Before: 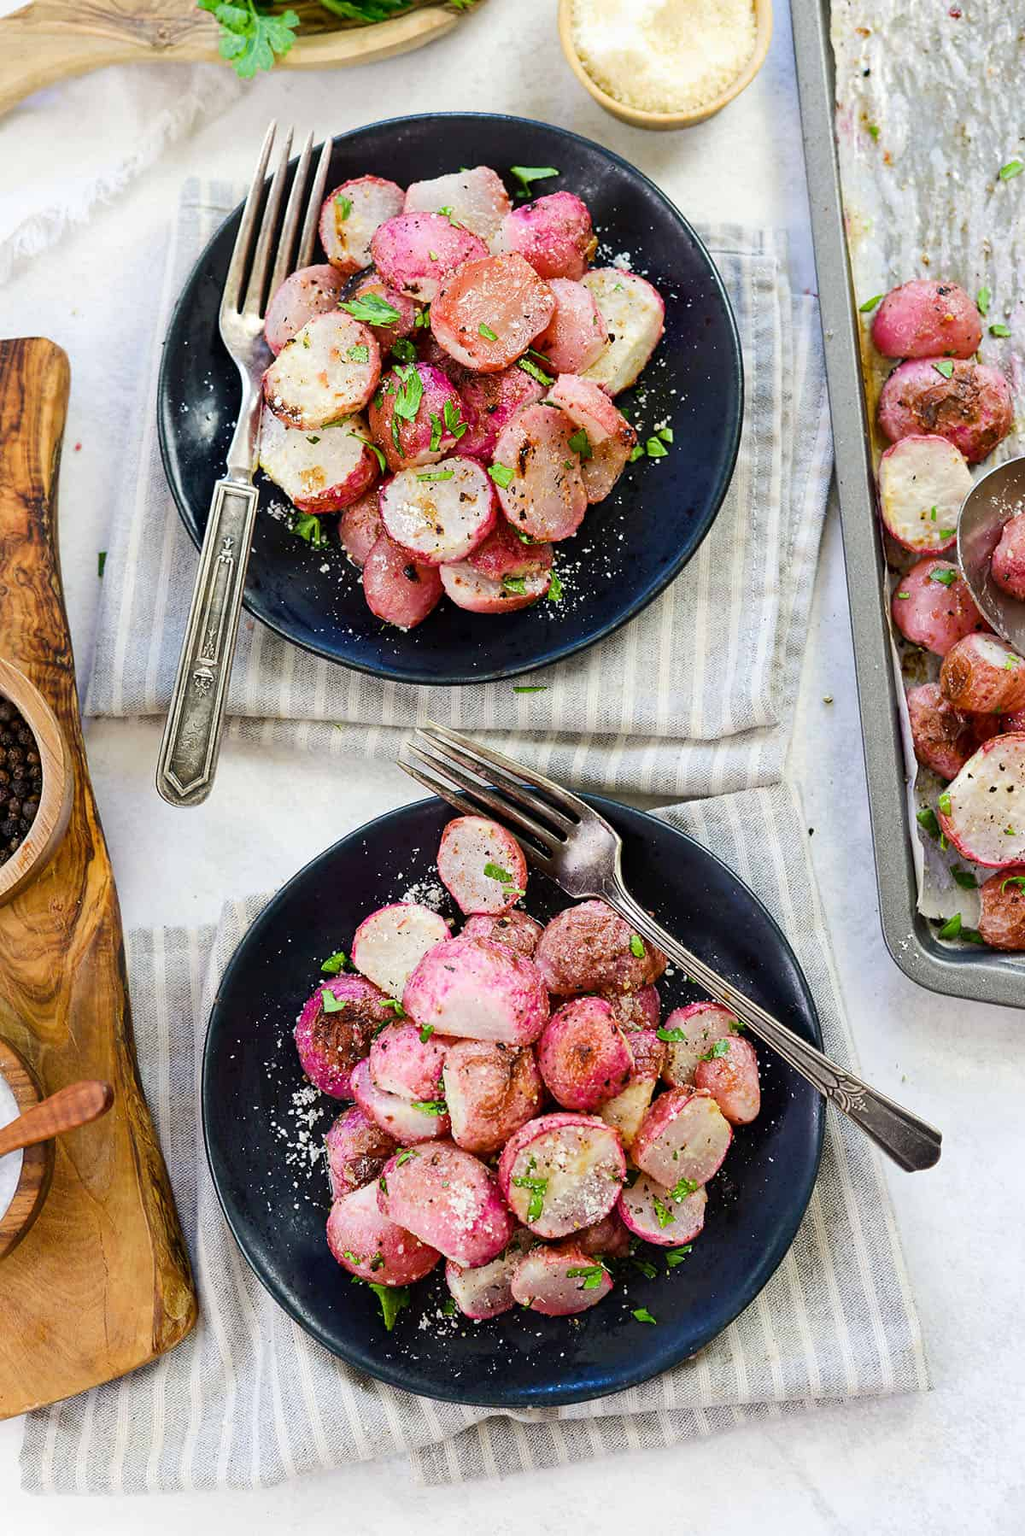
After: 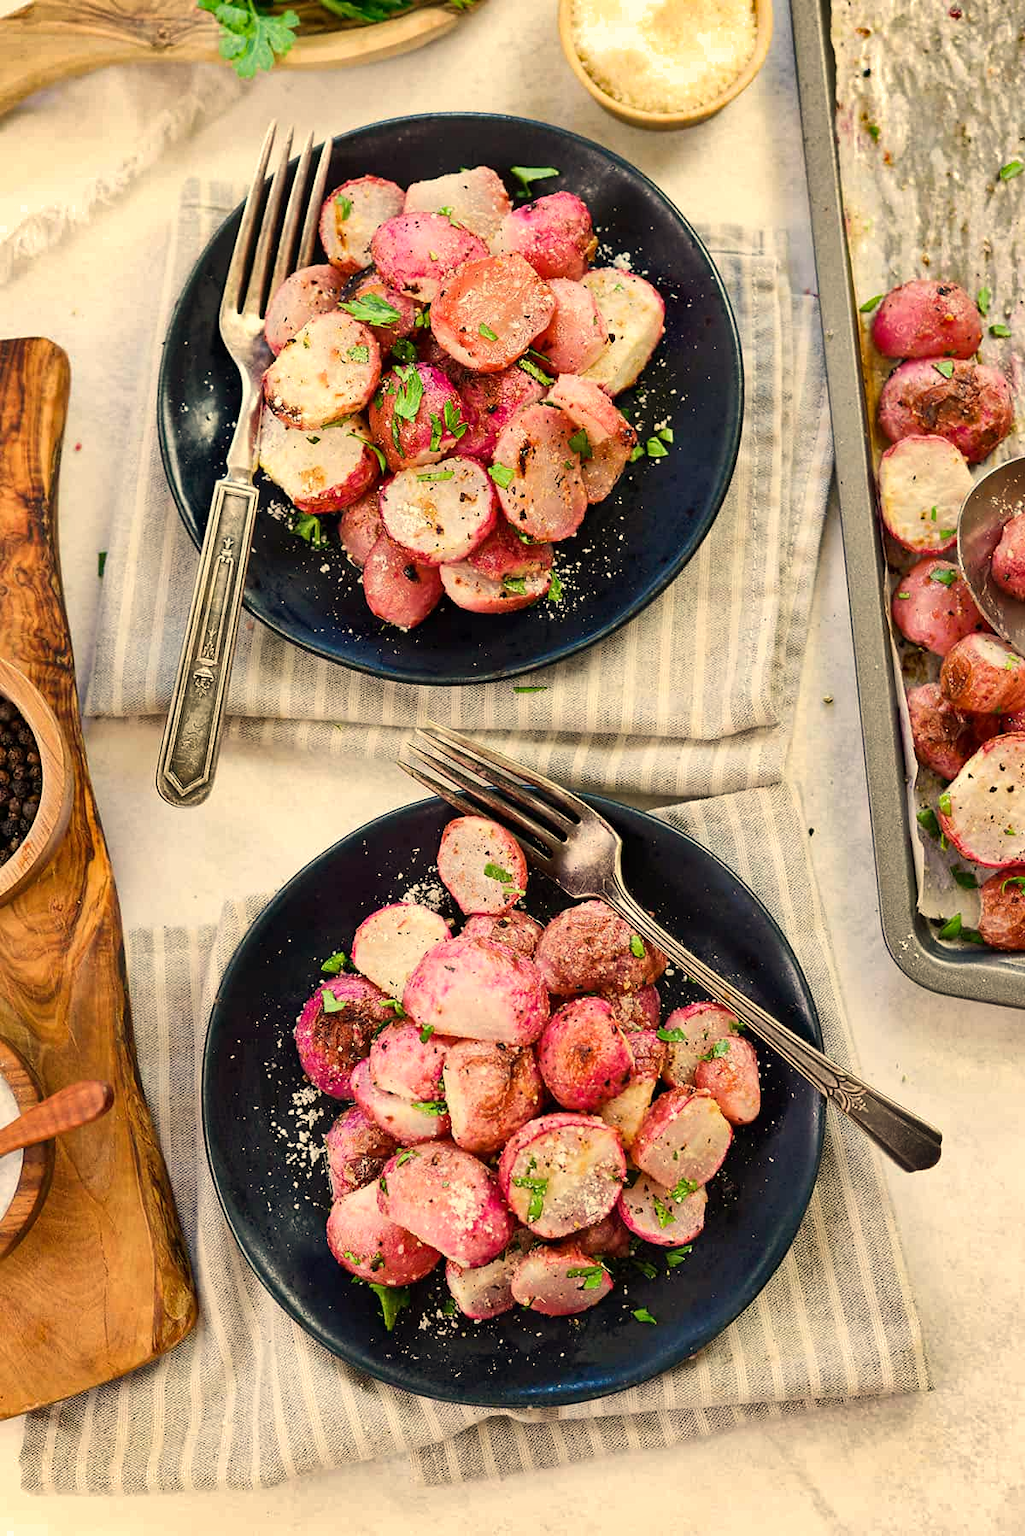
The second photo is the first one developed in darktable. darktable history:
shadows and highlights: shadows 40, highlights -54, highlights color adjustment 46%, low approximation 0.01, soften with gaussian
white balance: red 1.123, blue 0.83
